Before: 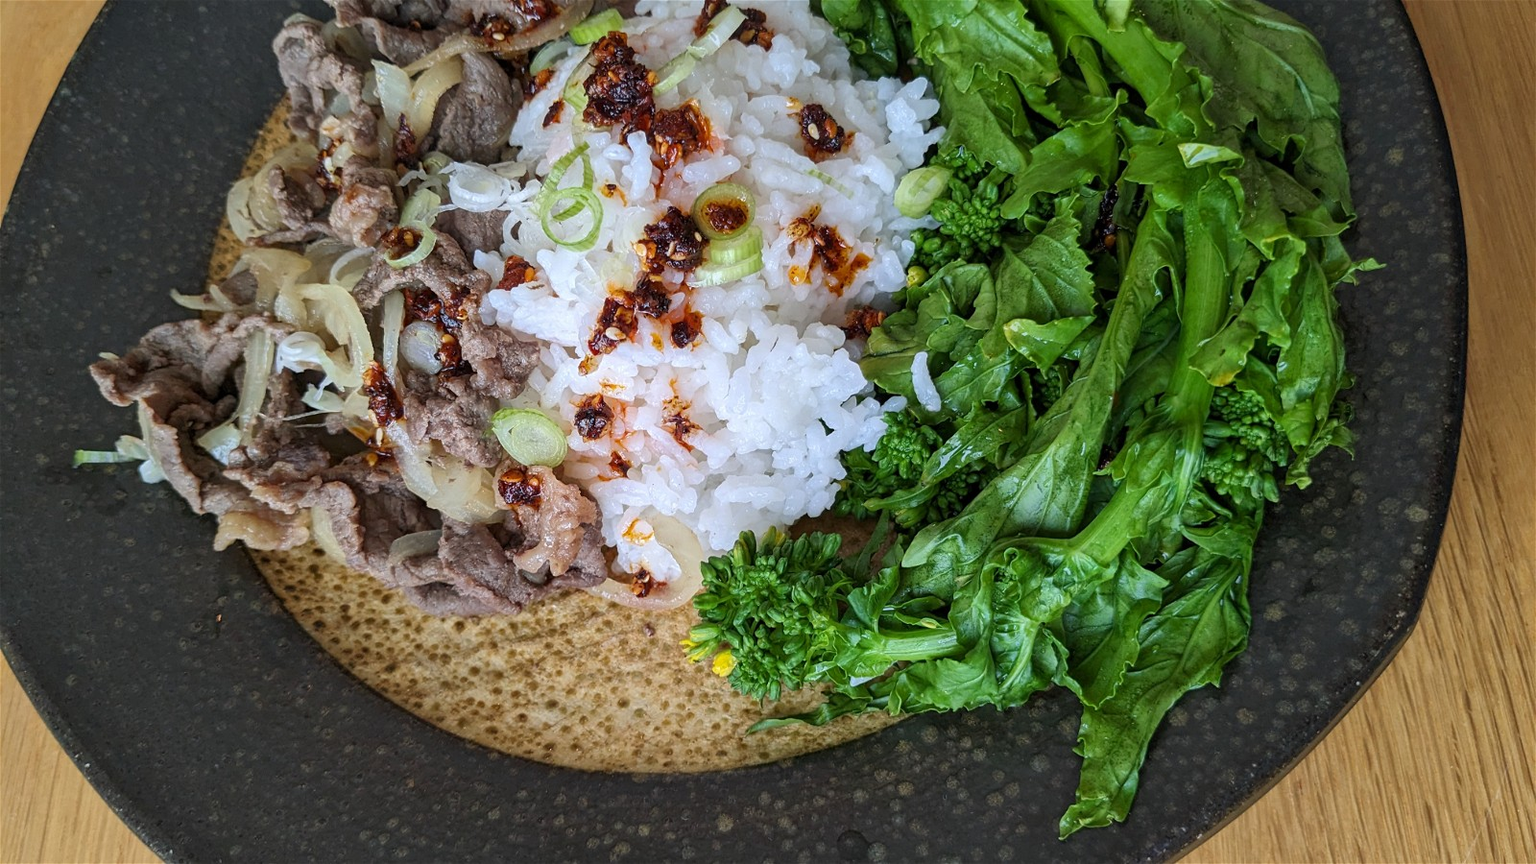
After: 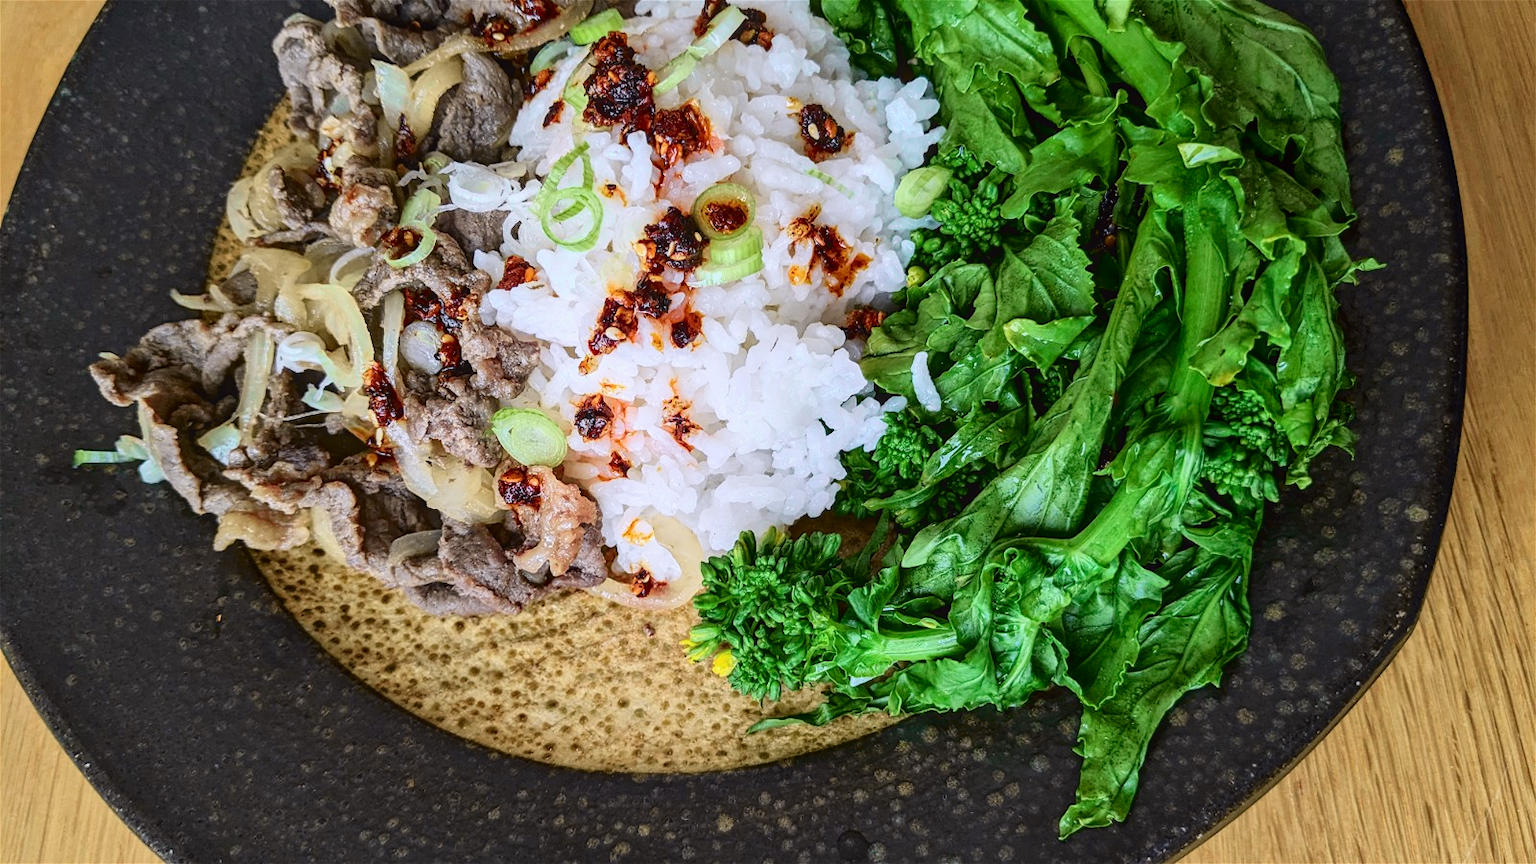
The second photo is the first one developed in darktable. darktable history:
tone curve: curves: ch0 [(0, 0.011) (0.053, 0.026) (0.174, 0.115) (0.398, 0.444) (0.673, 0.775) (0.829, 0.906) (0.991, 0.981)]; ch1 [(0, 0) (0.276, 0.206) (0.409, 0.383) (0.473, 0.458) (0.492, 0.501) (0.512, 0.513) (0.54, 0.543) (0.585, 0.617) (0.659, 0.686) (0.78, 0.8) (1, 1)]; ch2 [(0, 0) (0.438, 0.449) (0.473, 0.469) (0.503, 0.5) (0.523, 0.534) (0.562, 0.594) (0.612, 0.635) (0.695, 0.713) (1, 1)], color space Lab, independent channels, preserve colors none
local contrast: detail 110%
white balance: emerald 1
